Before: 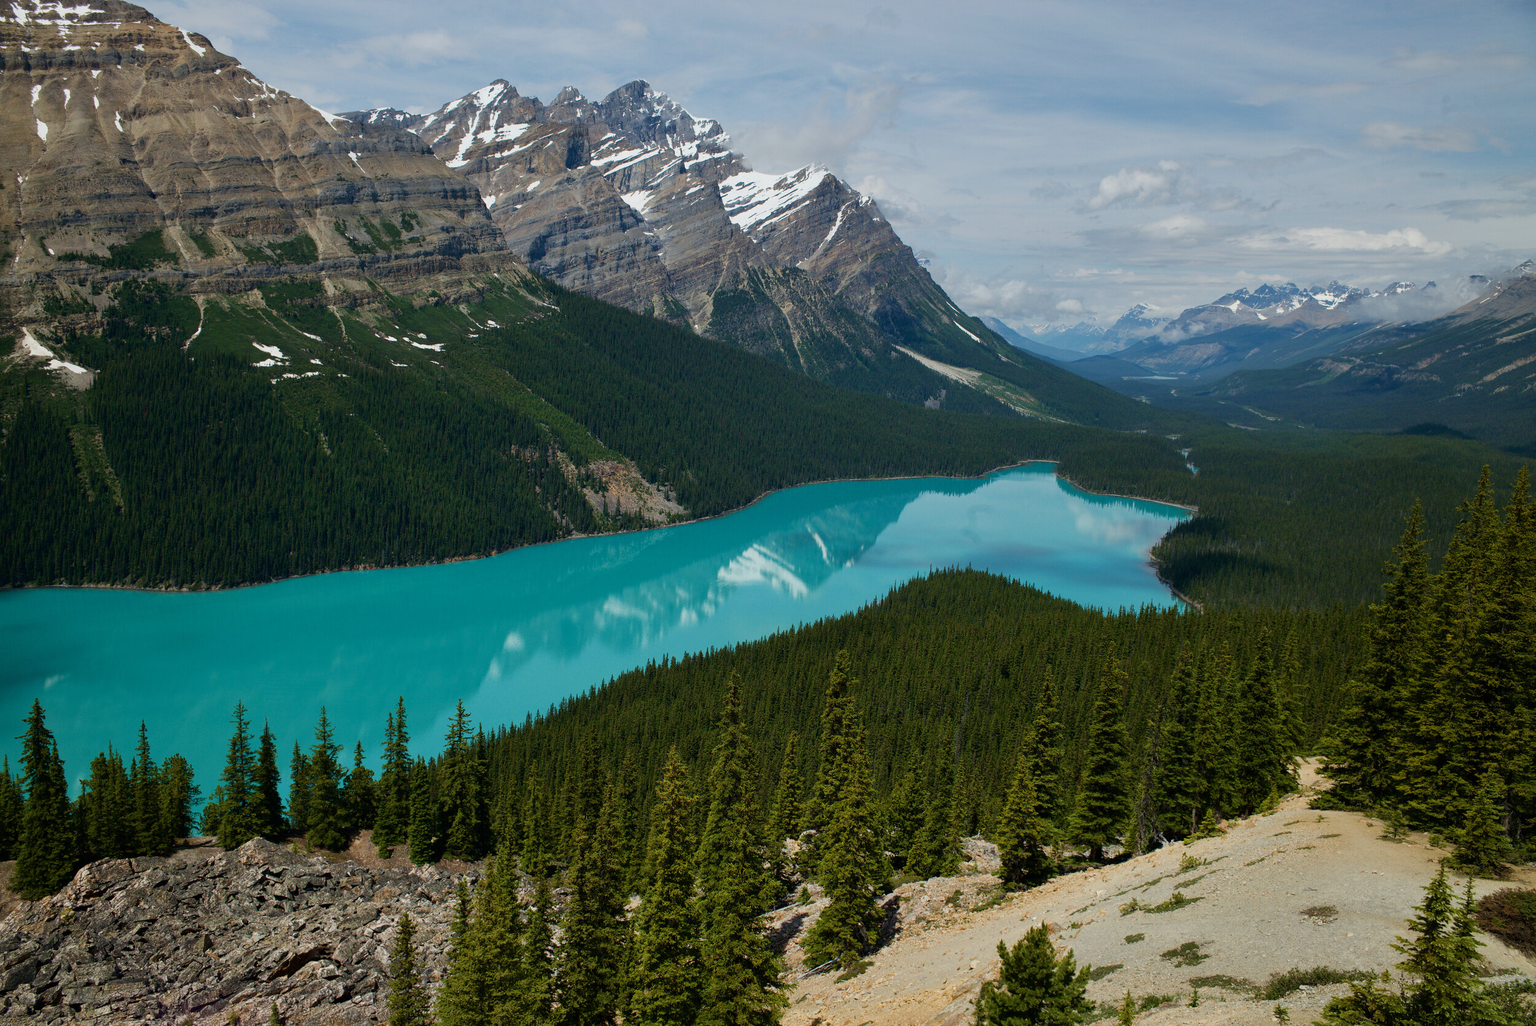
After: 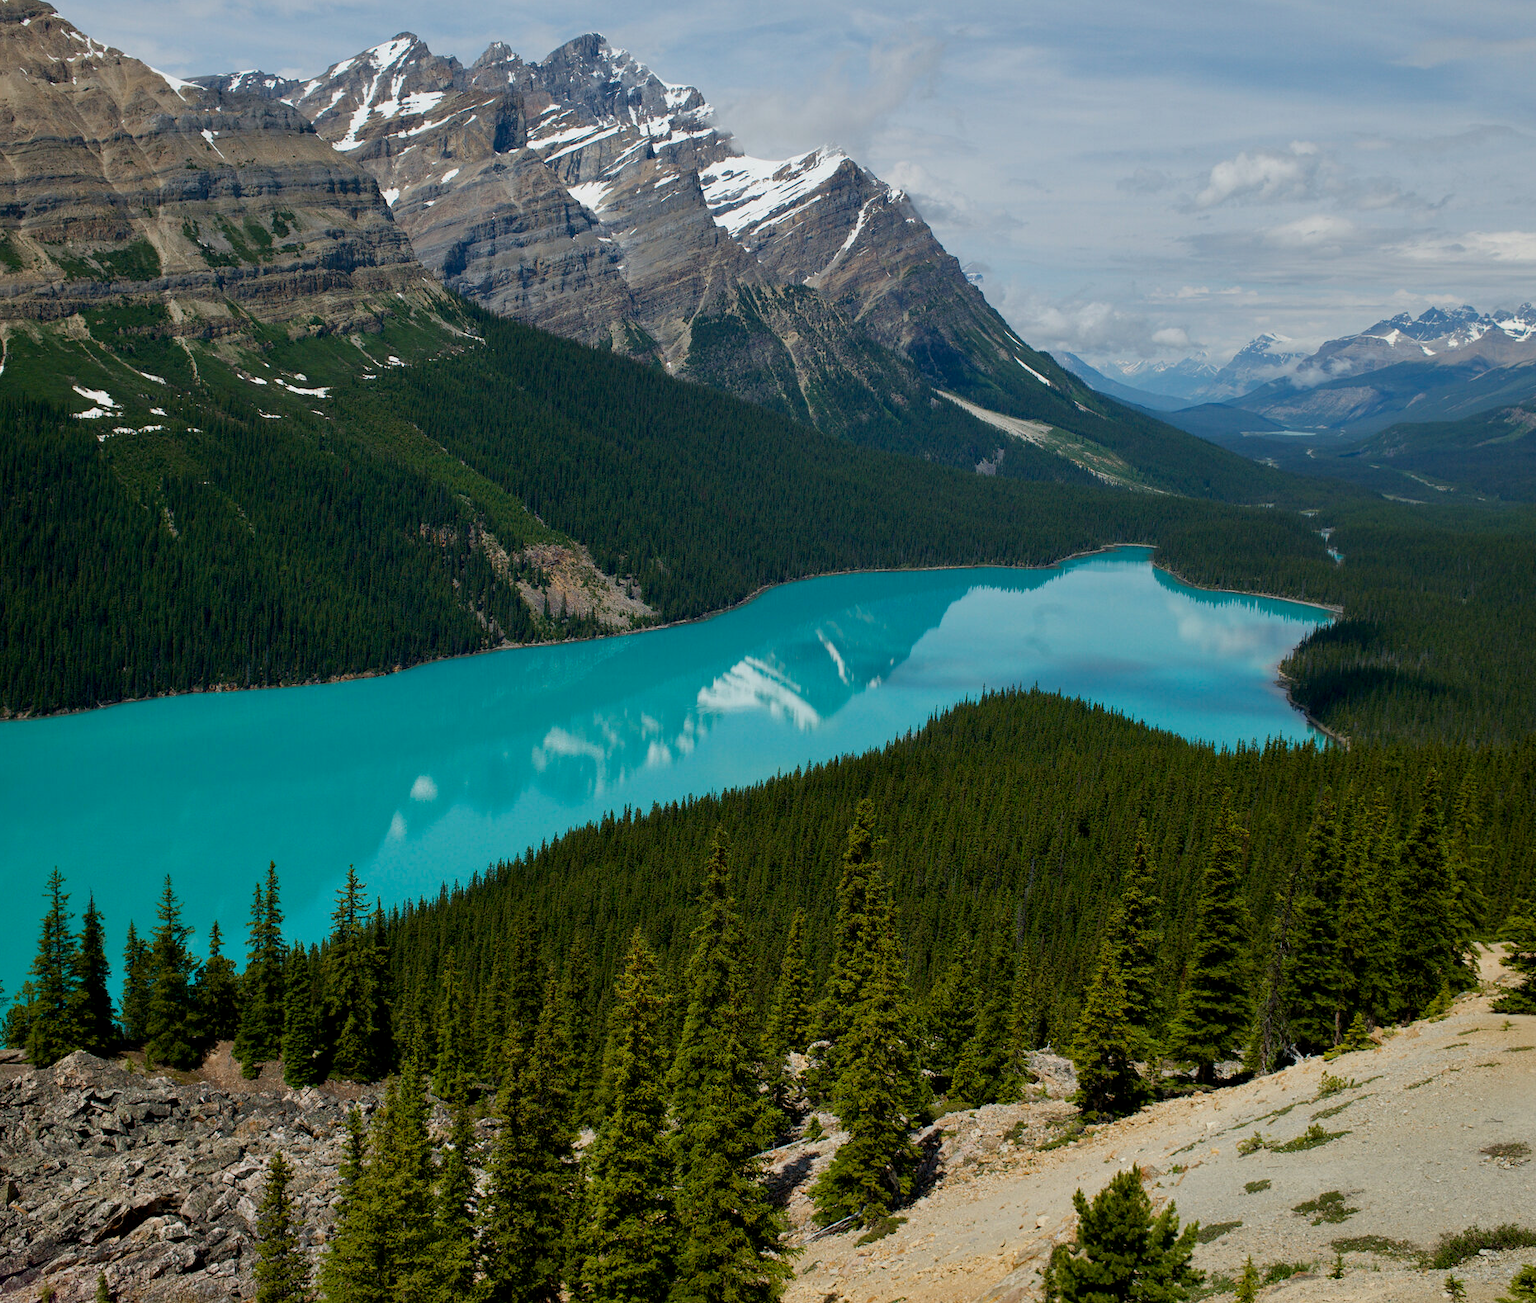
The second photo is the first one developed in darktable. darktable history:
crop and rotate: left 12.933%, top 5.404%, right 12.59%
